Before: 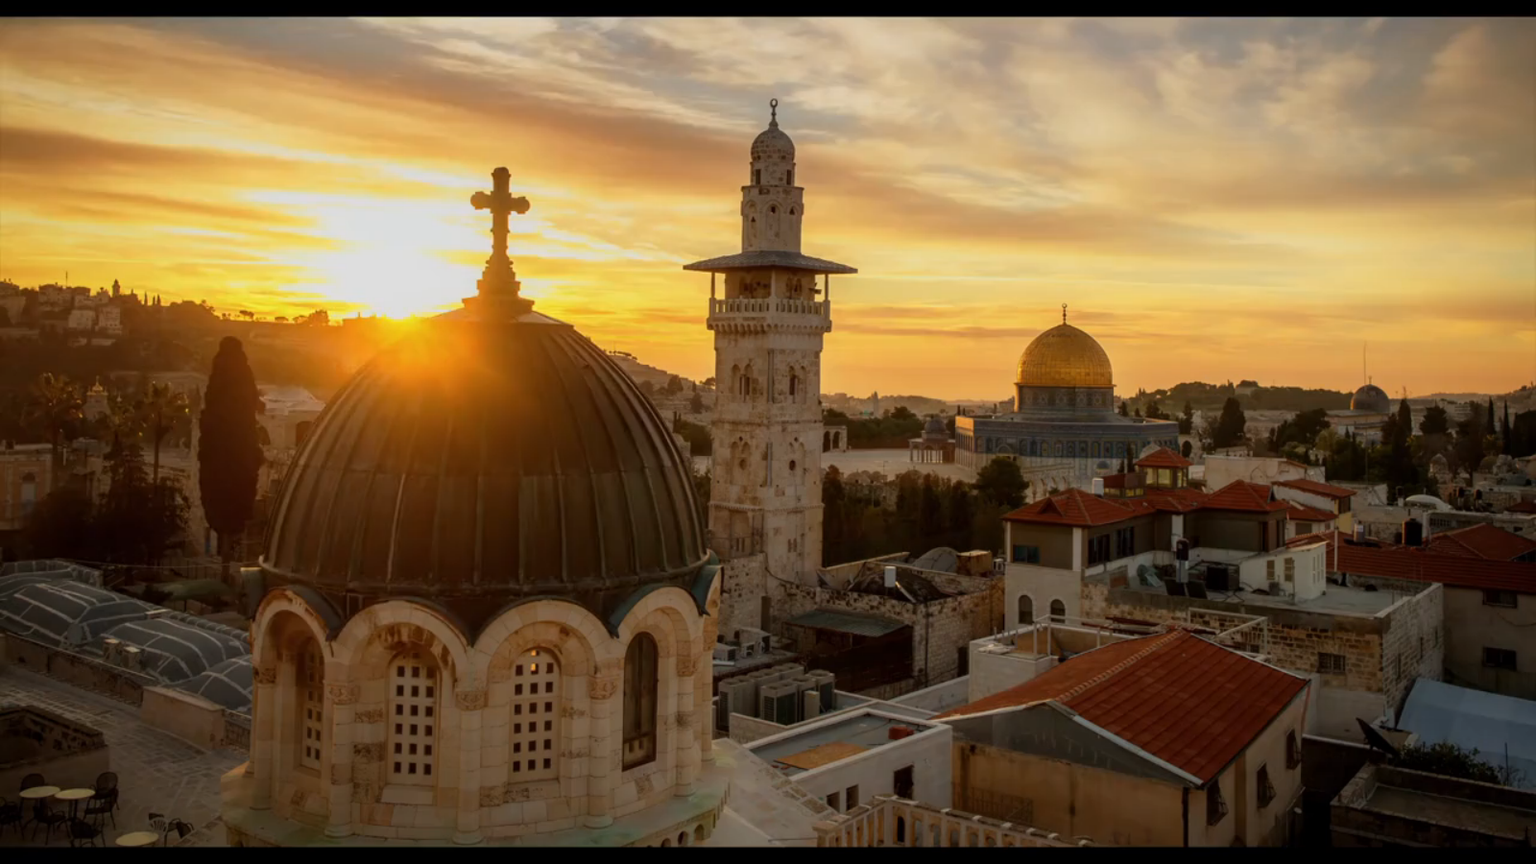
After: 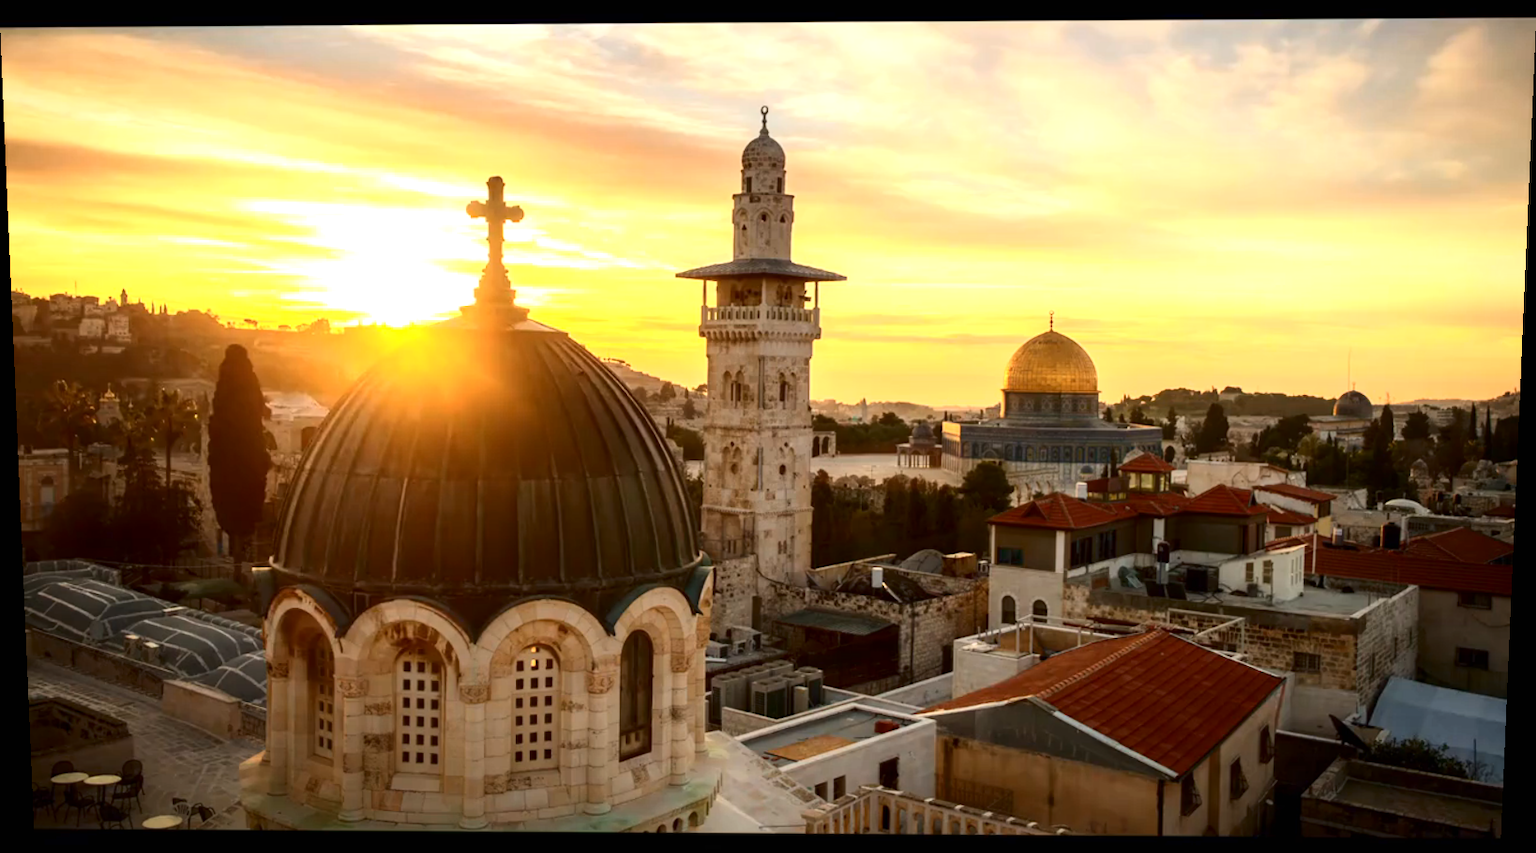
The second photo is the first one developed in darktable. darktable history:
contrast brightness saturation: contrast 0.22
exposure: black level correction 0, exposure 1 EV, compensate exposure bias true, compensate highlight preservation false
rotate and perspective: lens shift (vertical) 0.048, lens shift (horizontal) -0.024, automatic cropping off
